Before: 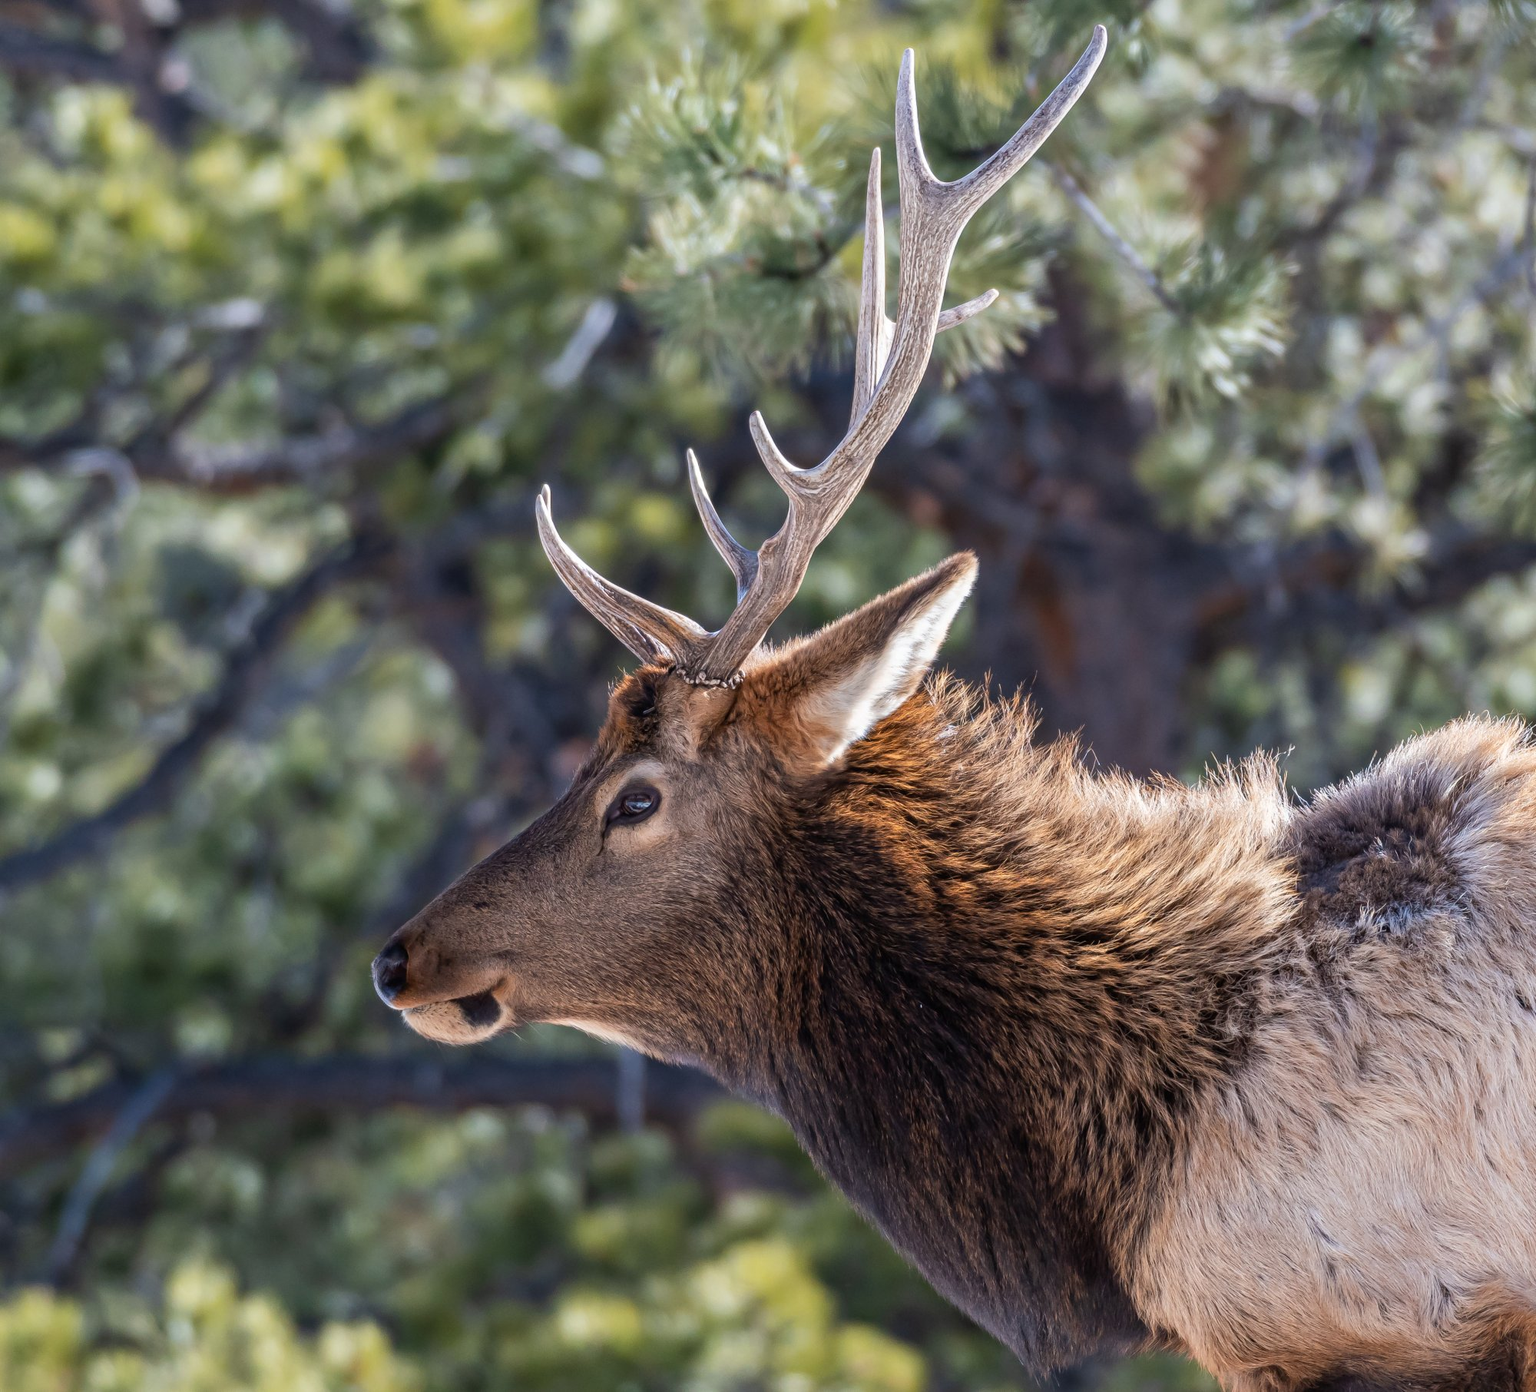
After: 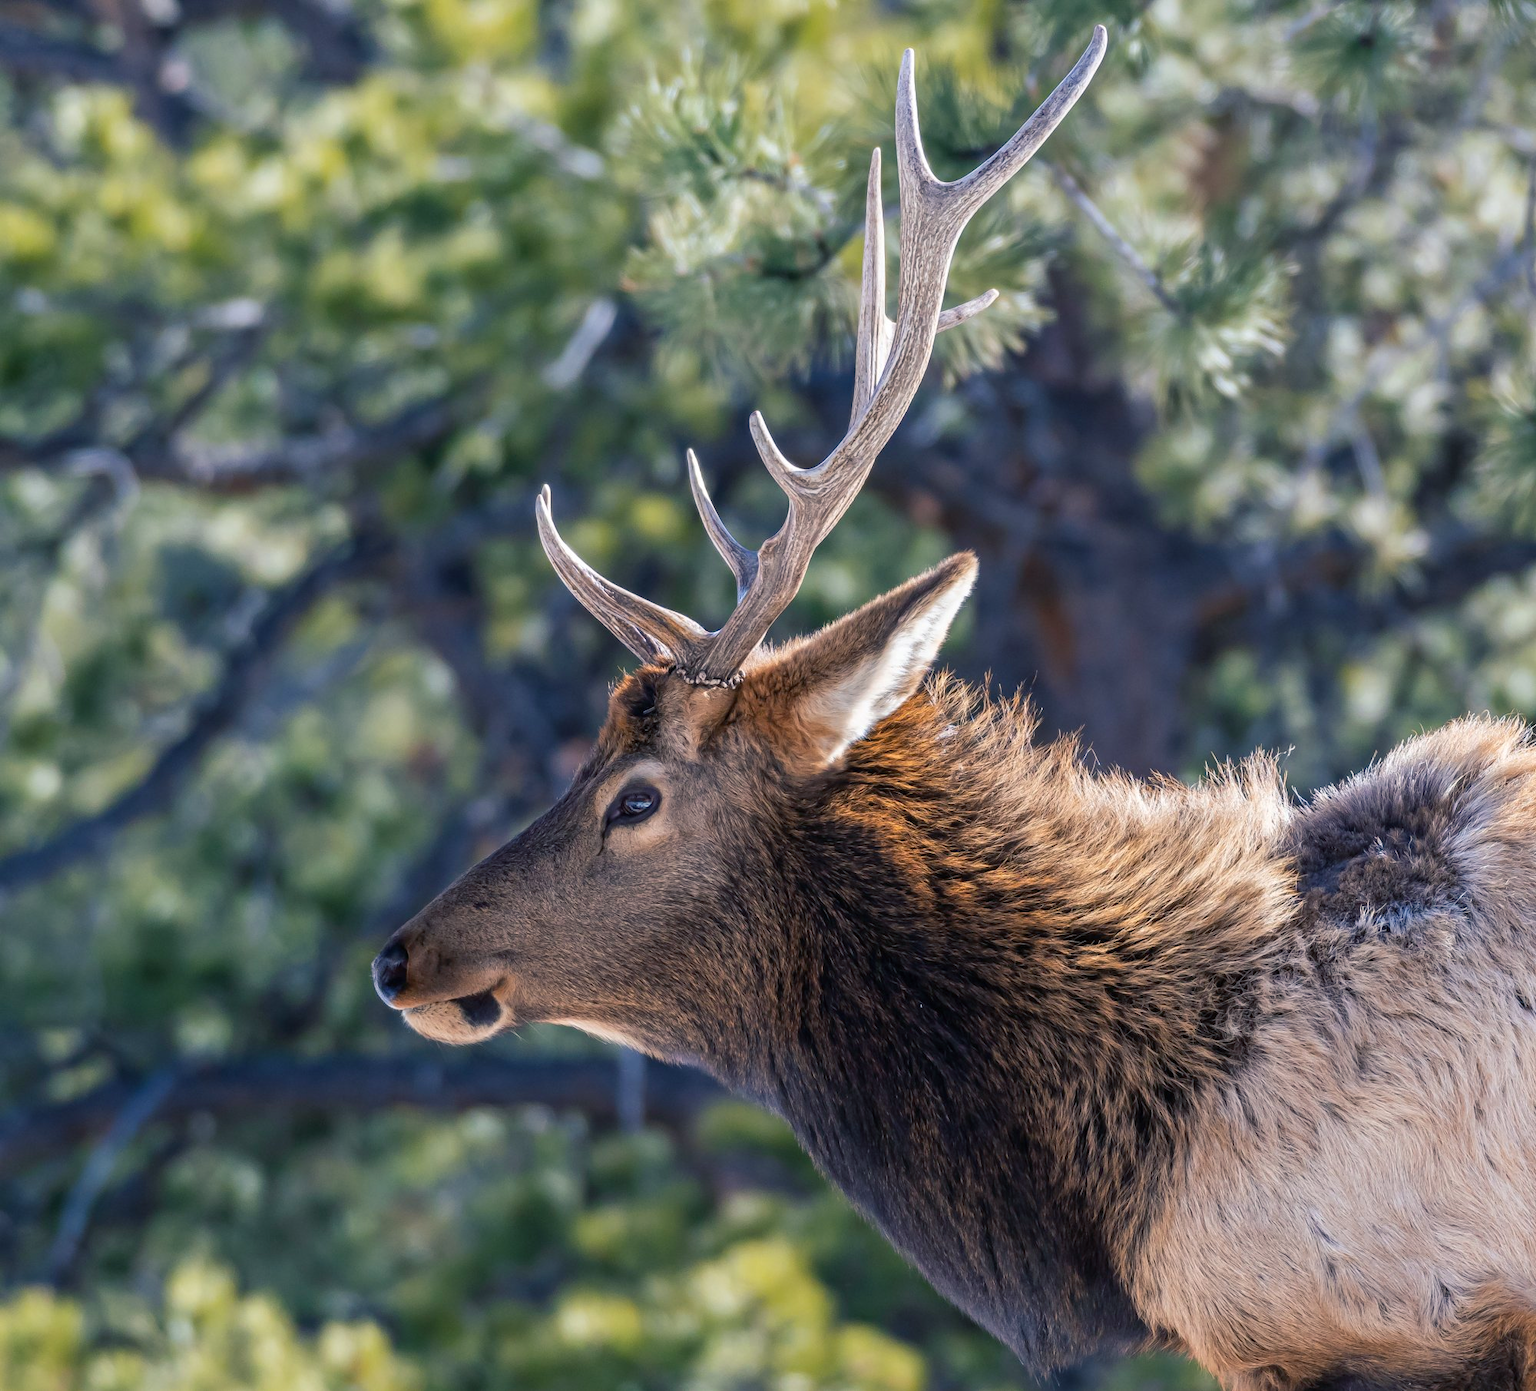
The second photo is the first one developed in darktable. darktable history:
color balance rgb: shadows lift › chroma 7.437%, shadows lift › hue 245.49°, linear chroma grading › global chroma -1.201%, perceptual saturation grading › global saturation 8.669%
